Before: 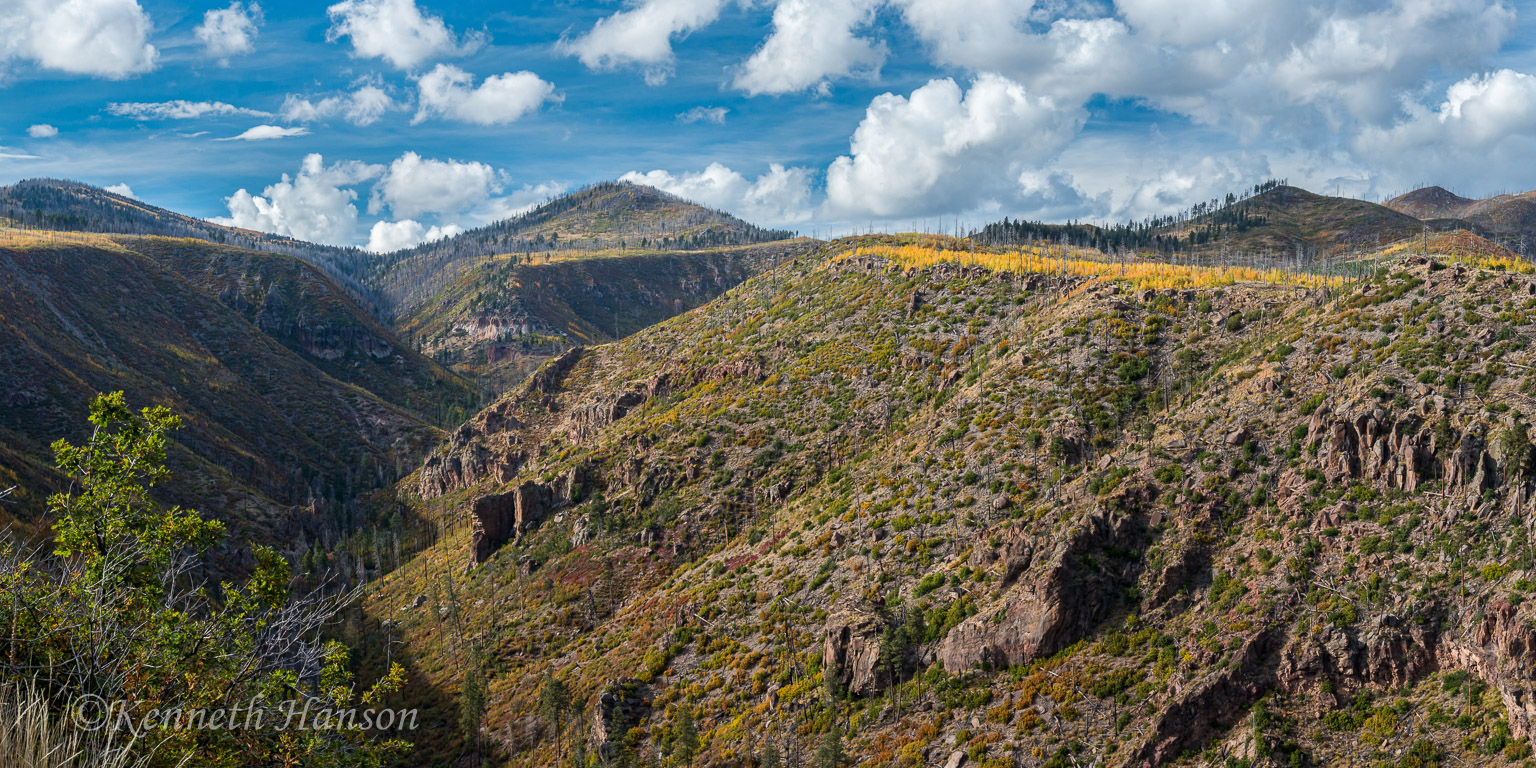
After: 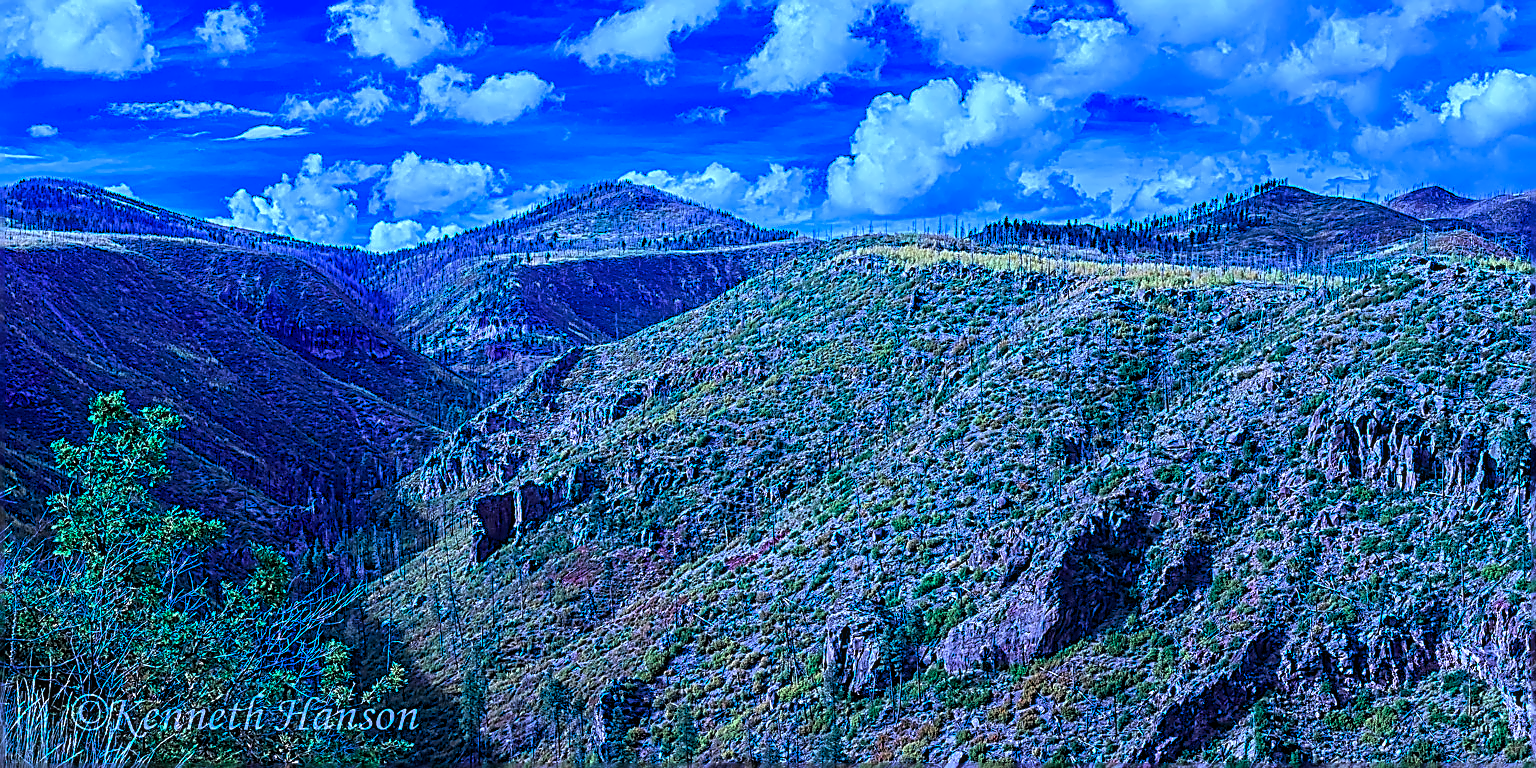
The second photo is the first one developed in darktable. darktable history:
color calibration: output R [0.948, 0.091, -0.04, 0], output G [-0.3, 1.384, -0.085, 0], output B [-0.108, 0.061, 1.08, 0], illuminant as shot in camera, x 0.484, y 0.43, temperature 2405.29 K
color equalizer: hue › orange 17, brightness › red 0.9, node placement -23°
local contrast: on, module defaults
lens correction: correction method embedded metadata, crop 3.48, focal 6.9, aperture 1.7, distance 0.238, camera "Pixel 9 Pro", lens "Pixel 9 Pro back camera 6.9mm f/1.7"
denoise (profiled): patch size 2, preserve shadows 1.02, bias correction -0.395, scattering 0.3, a [0, 0, 0], compensate highlight preservation false
haze removal: on, module defaults
sharpen: amount 2
raw chromatic aberrations: on, module defaults
